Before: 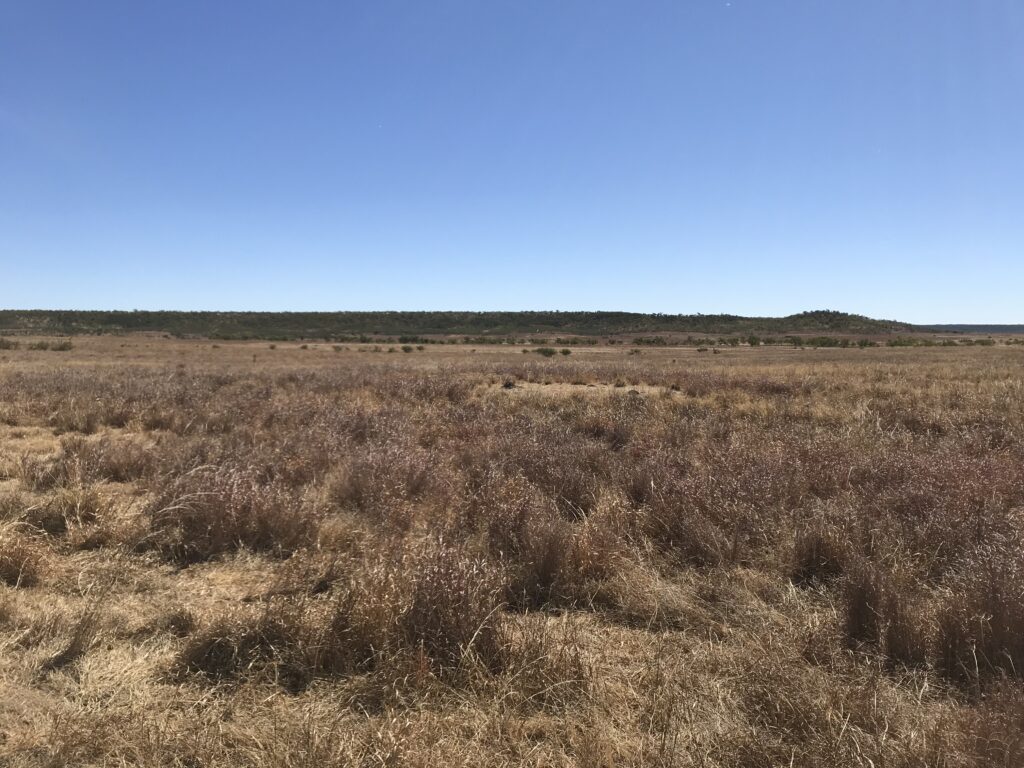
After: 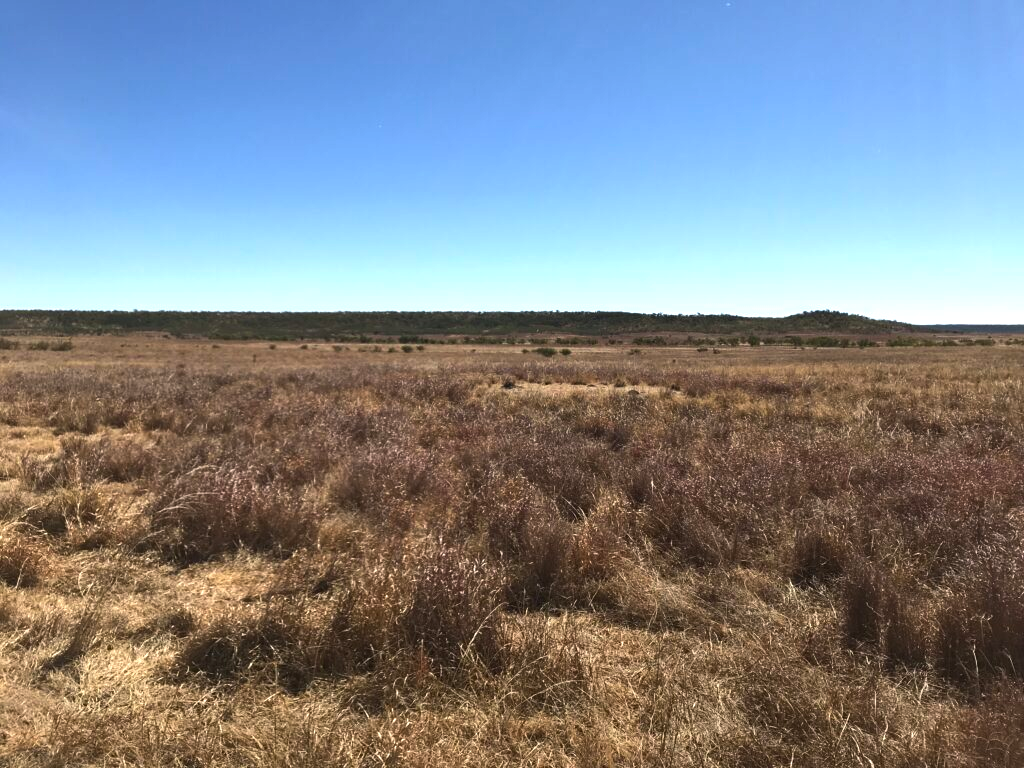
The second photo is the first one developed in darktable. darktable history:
color balance rgb: perceptual saturation grading › global saturation 0.982%, perceptual brilliance grading › highlights 15.406%, perceptual brilliance grading › shadows -14.371%, global vibrance 20%
